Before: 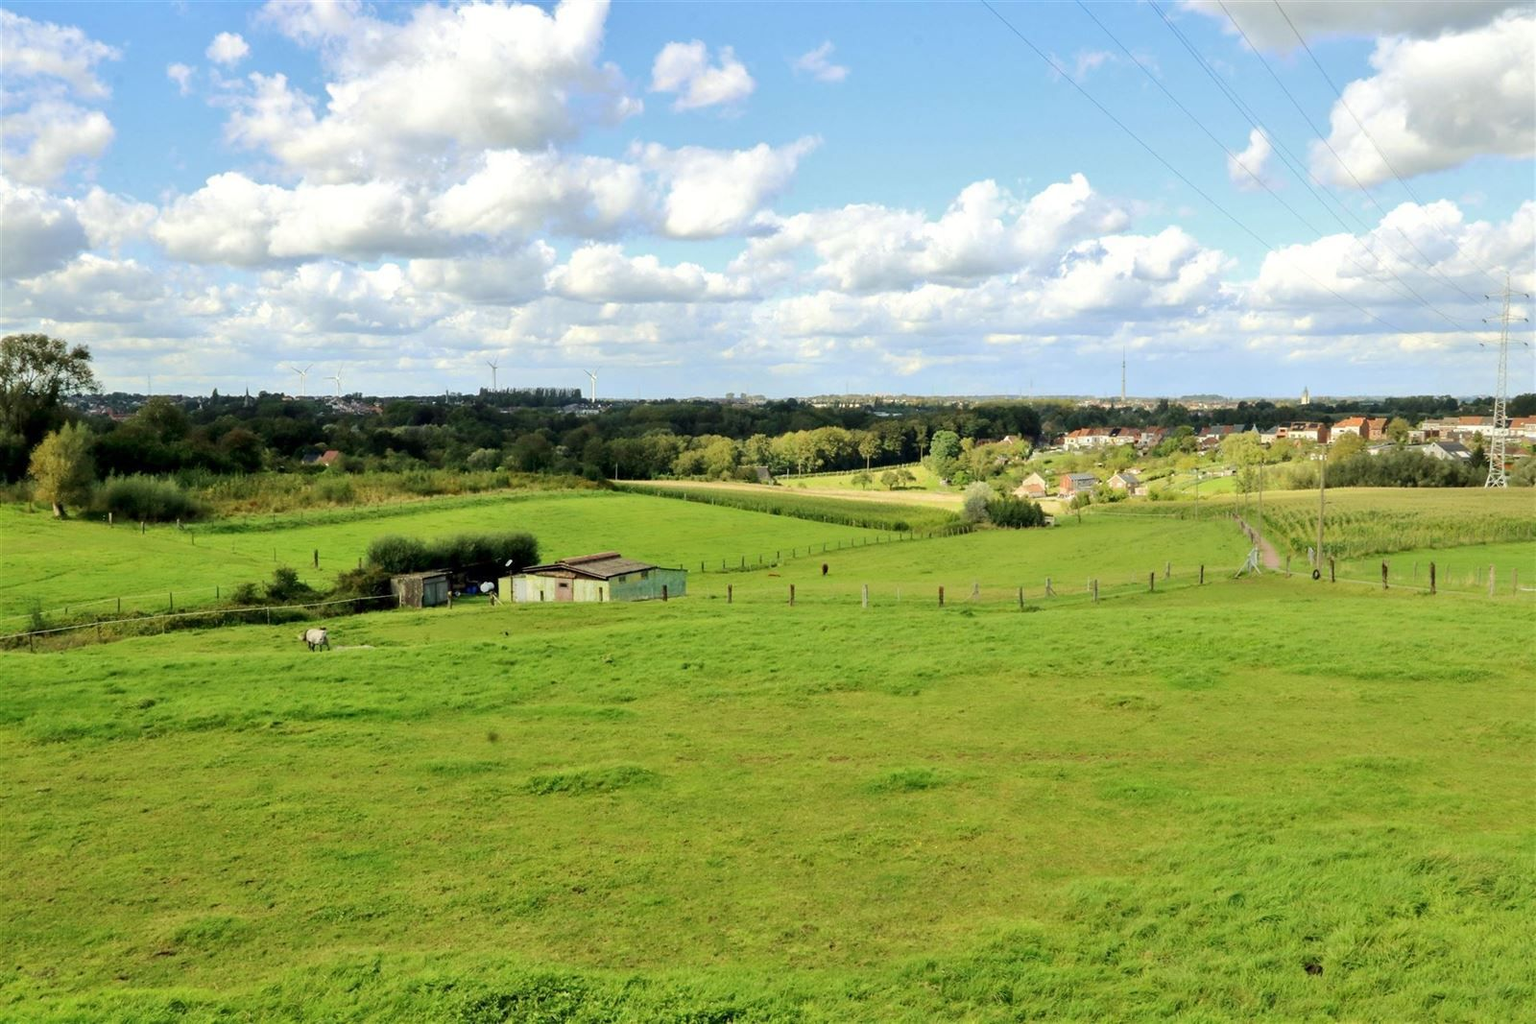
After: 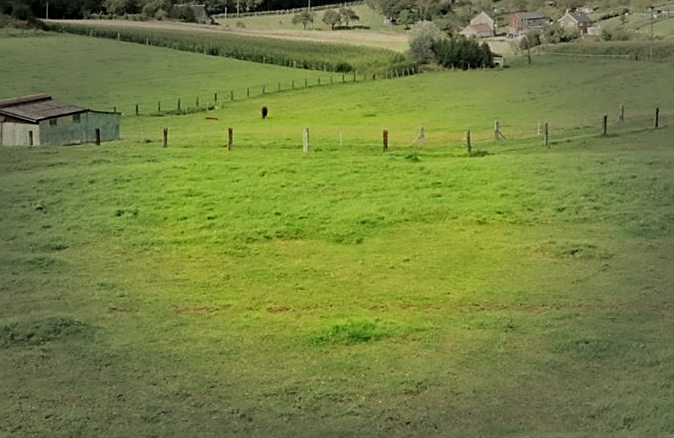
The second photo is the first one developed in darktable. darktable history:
sharpen: on, module defaults
white balance: emerald 1
crop: left 37.221%, top 45.169%, right 20.63%, bottom 13.777%
vignetting: fall-off start 48.41%, automatic ratio true, width/height ratio 1.29, unbound false
